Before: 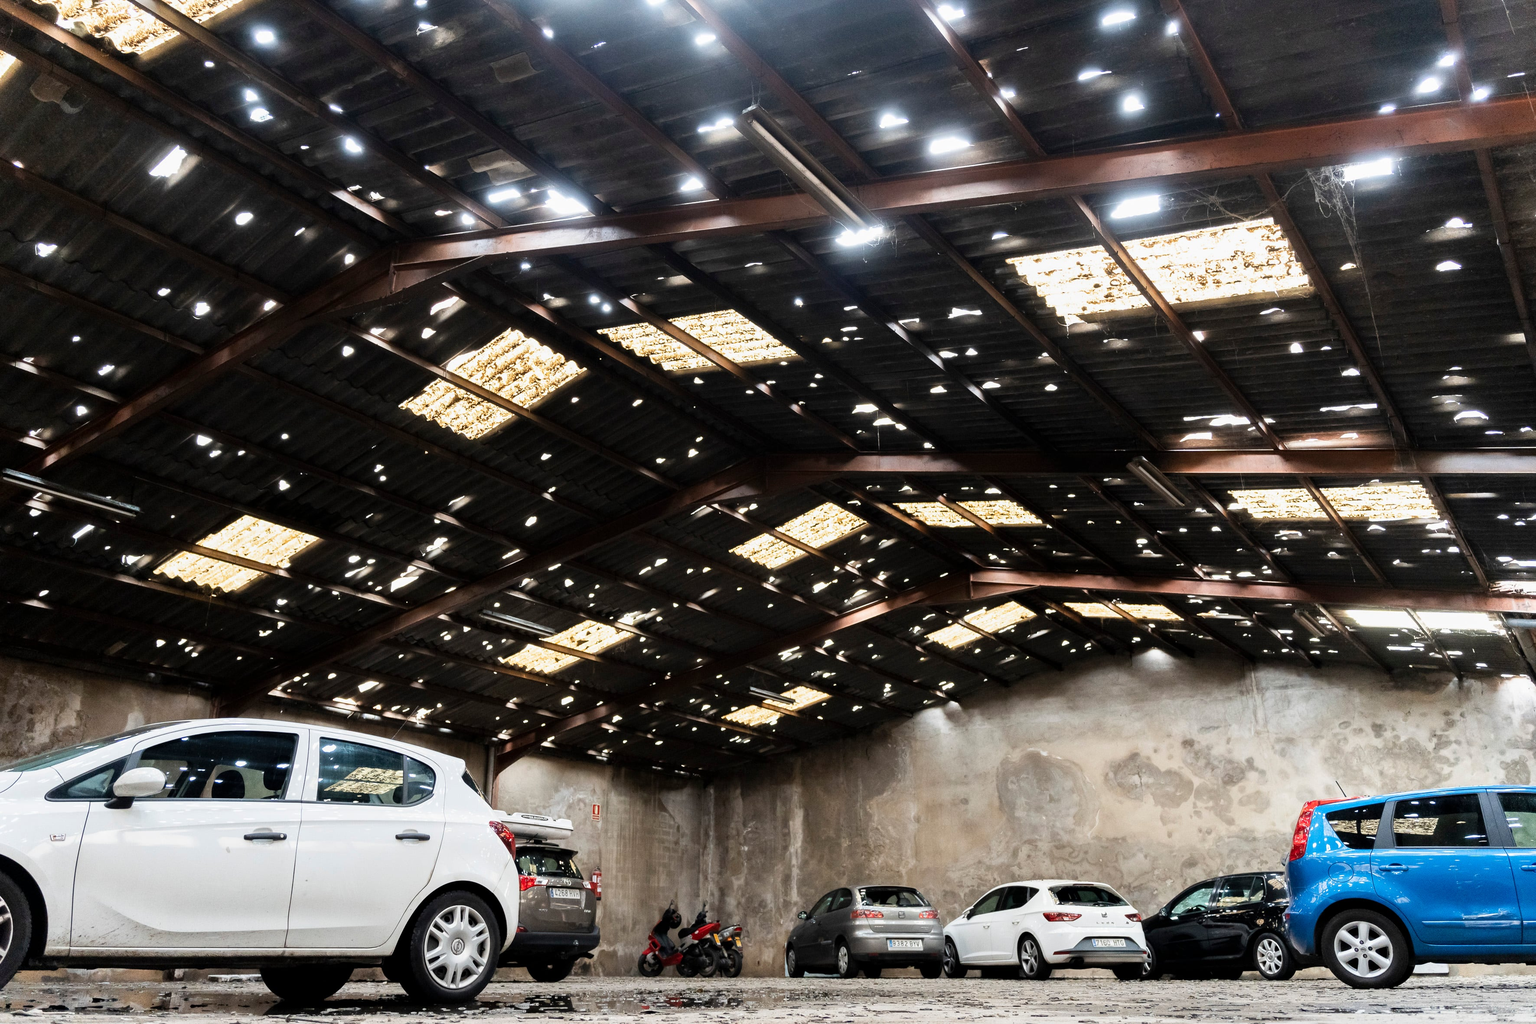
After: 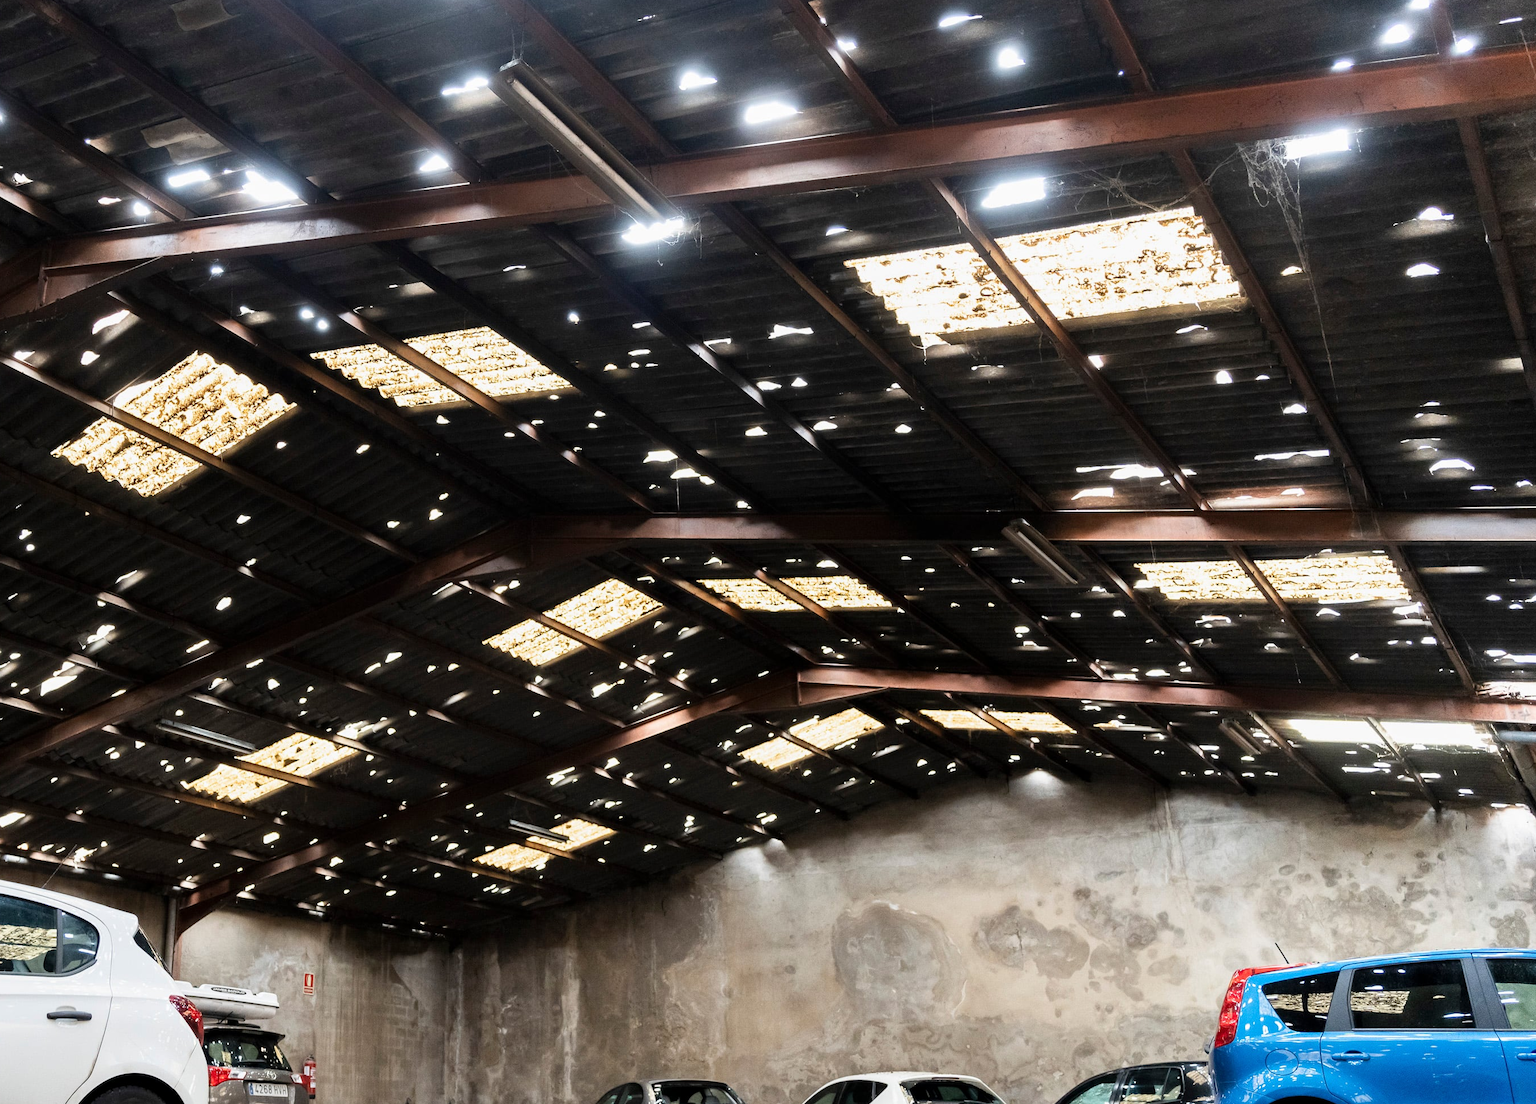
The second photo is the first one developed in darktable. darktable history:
crop: left 23.436%, top 5.837%, bottom 11.575%
